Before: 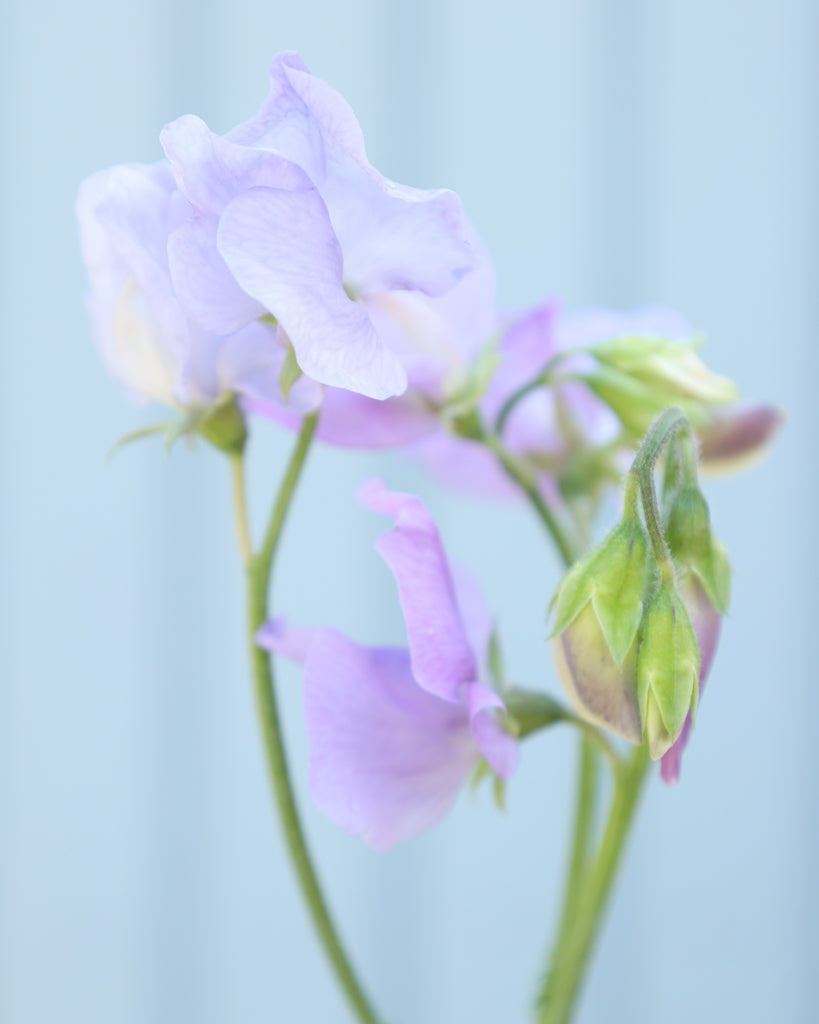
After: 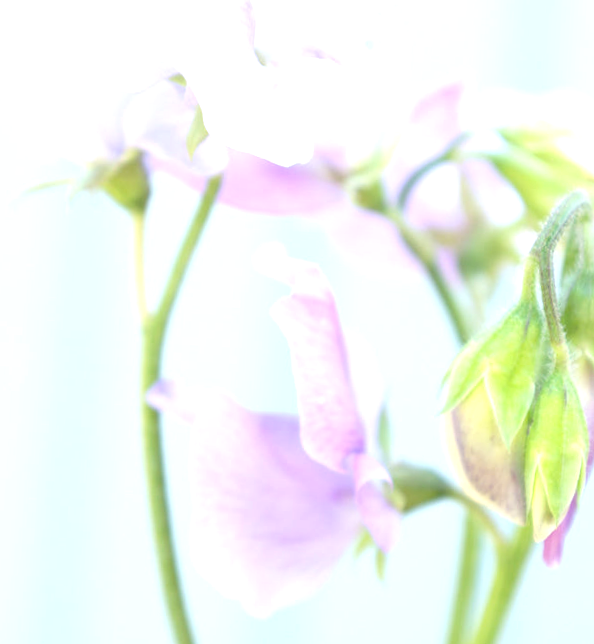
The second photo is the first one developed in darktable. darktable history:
base curve: exposure shift 0, preserve colors none
levels: levels [0, 0.48, 0.961]
exposure: black level correction 0, exposure 0.7 EV, compensate exposure bias true, compensate highlight preservation false
crop and rotate: angle -3.37°, left 9.79%, top 20.73%, right 12.42%, bottom 11.82%
